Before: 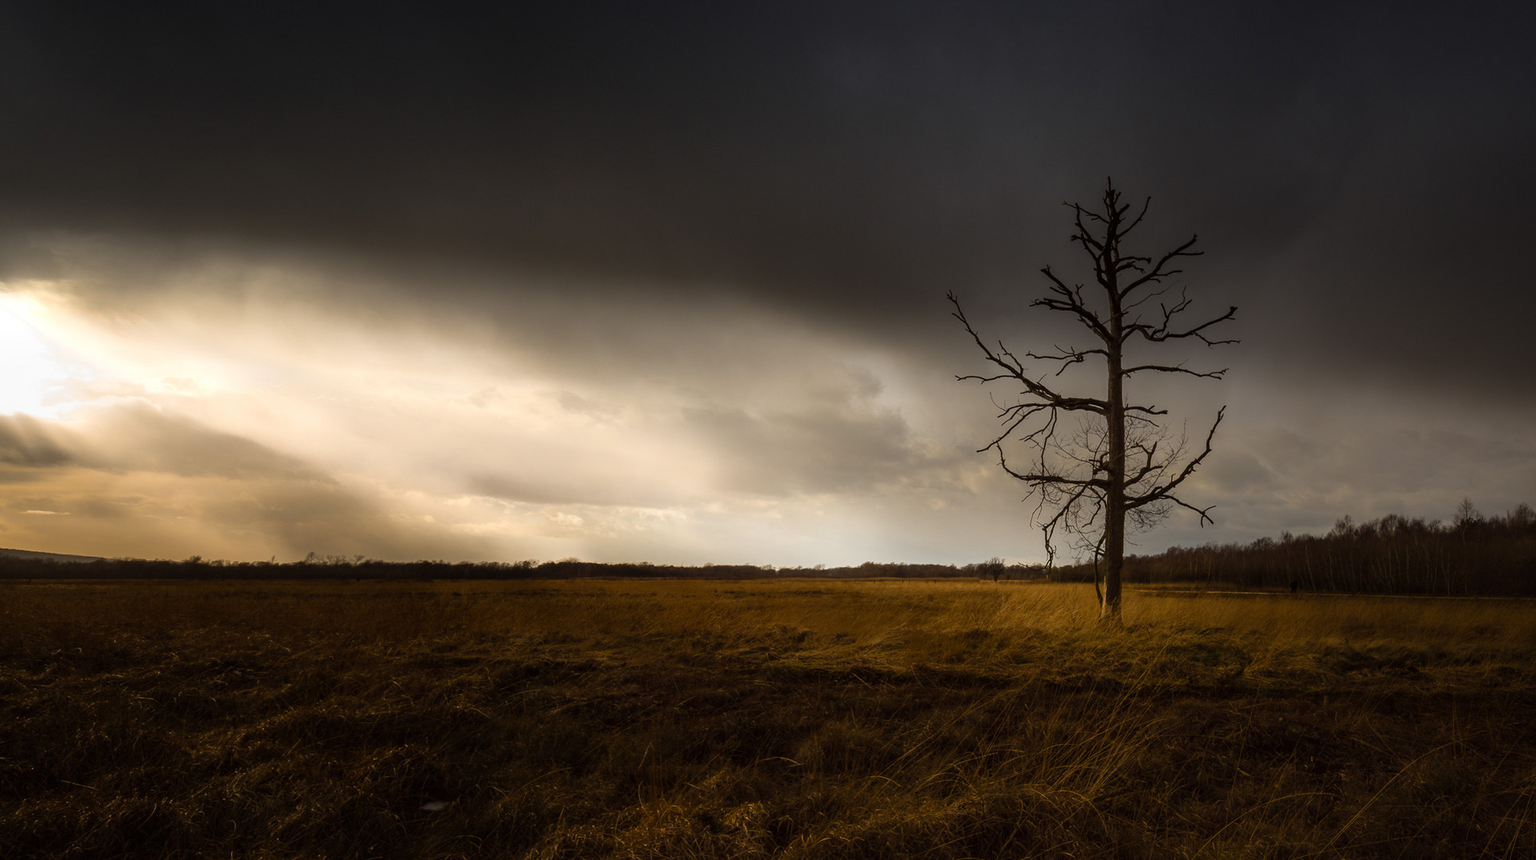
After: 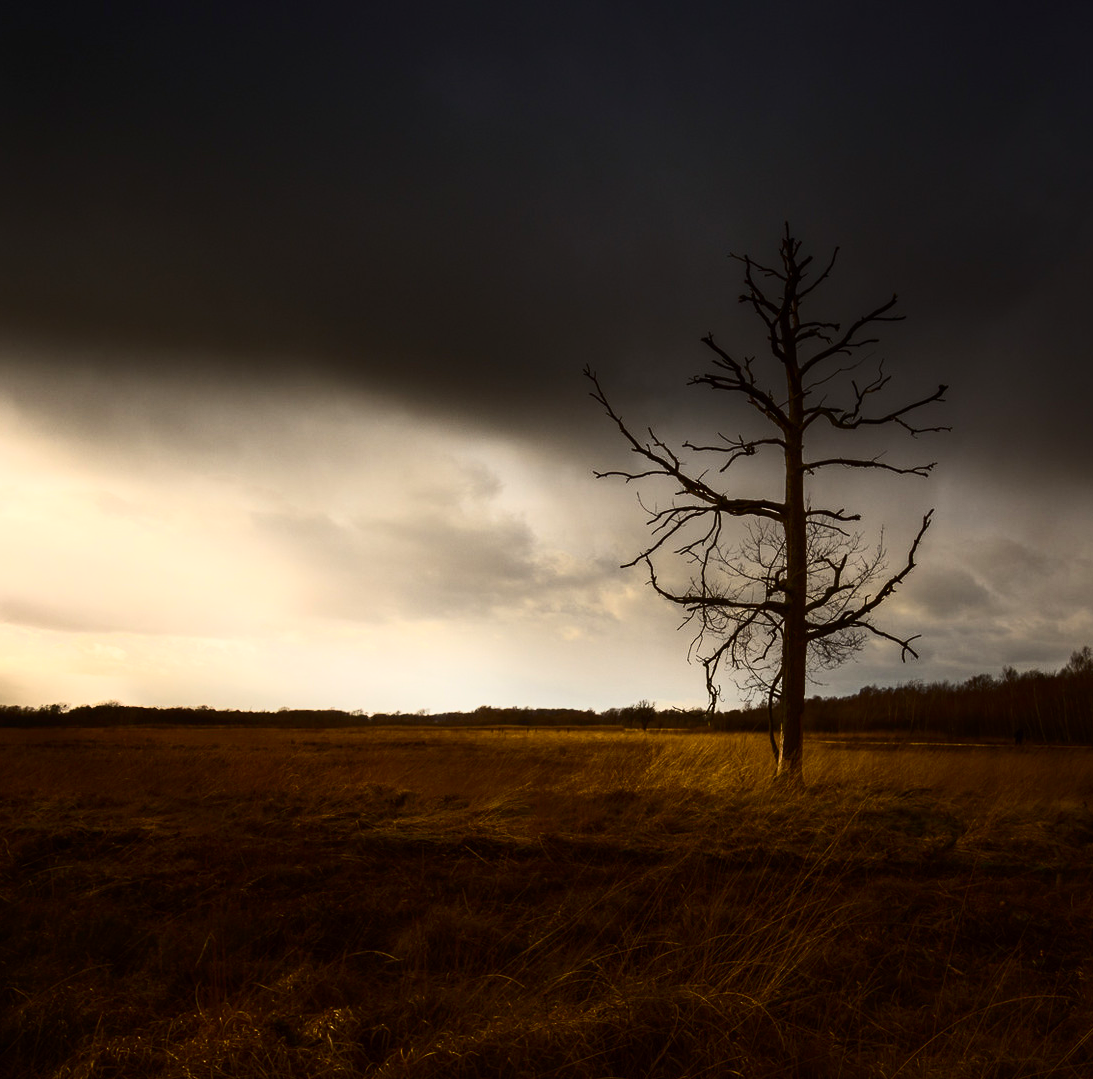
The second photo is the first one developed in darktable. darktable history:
exposure: compensate highlight preservation false
contrast brightness saturation: contrast 0.4, brightness 0.1, saturation 0.21
crop: left 31.458%, top 0%, right 11.876%
